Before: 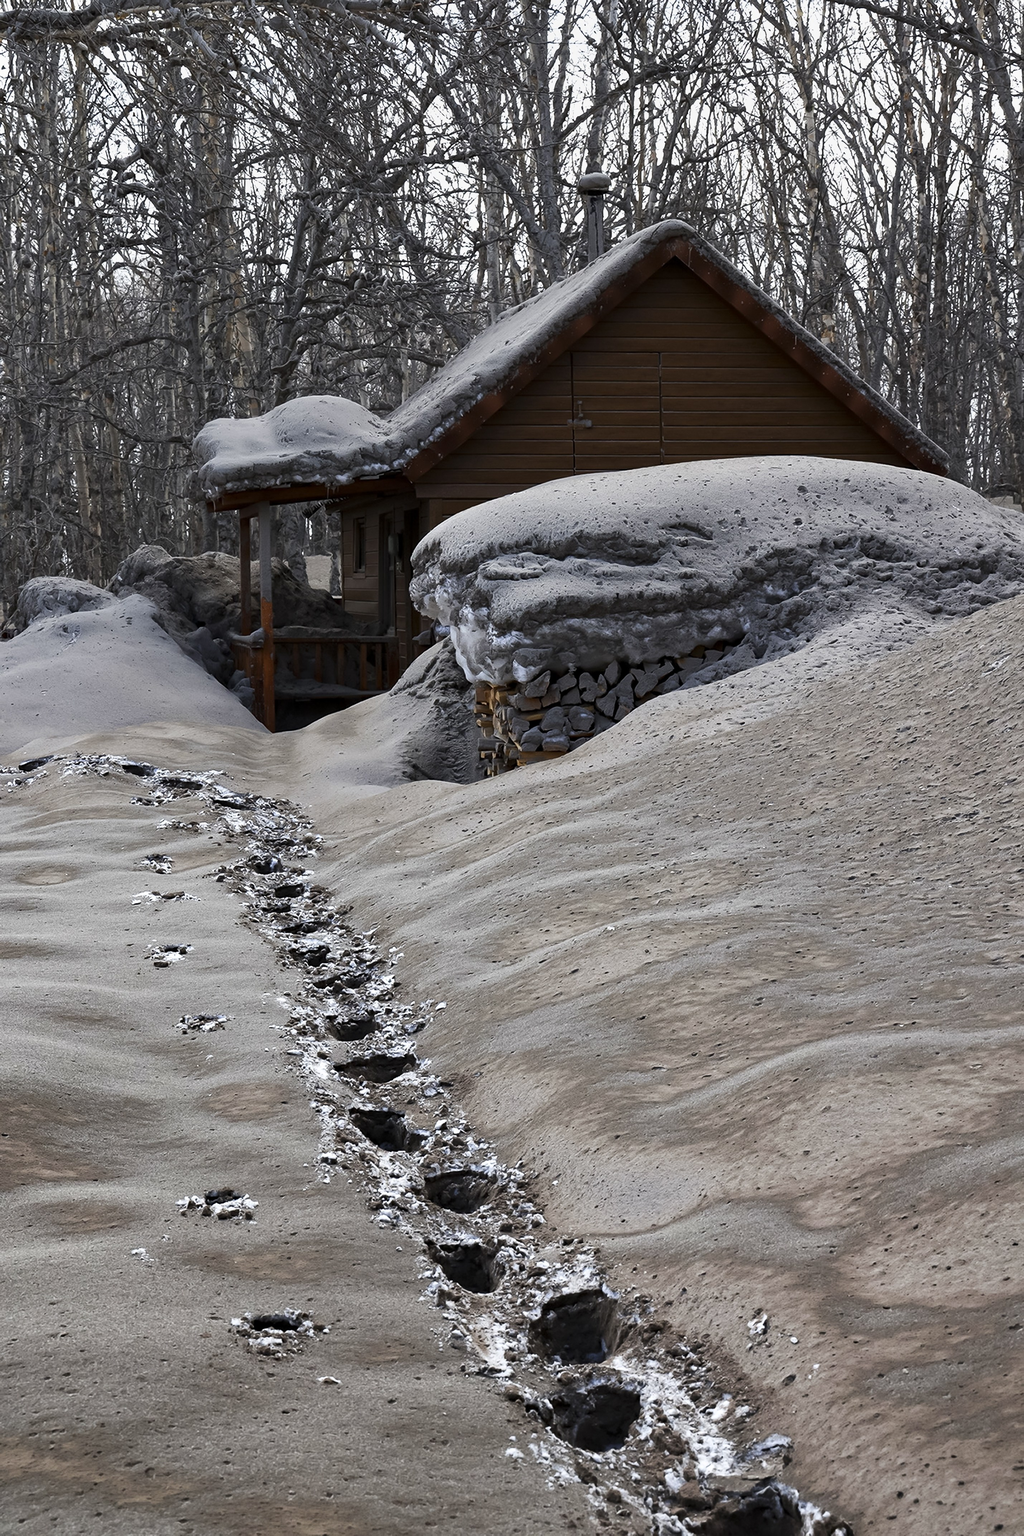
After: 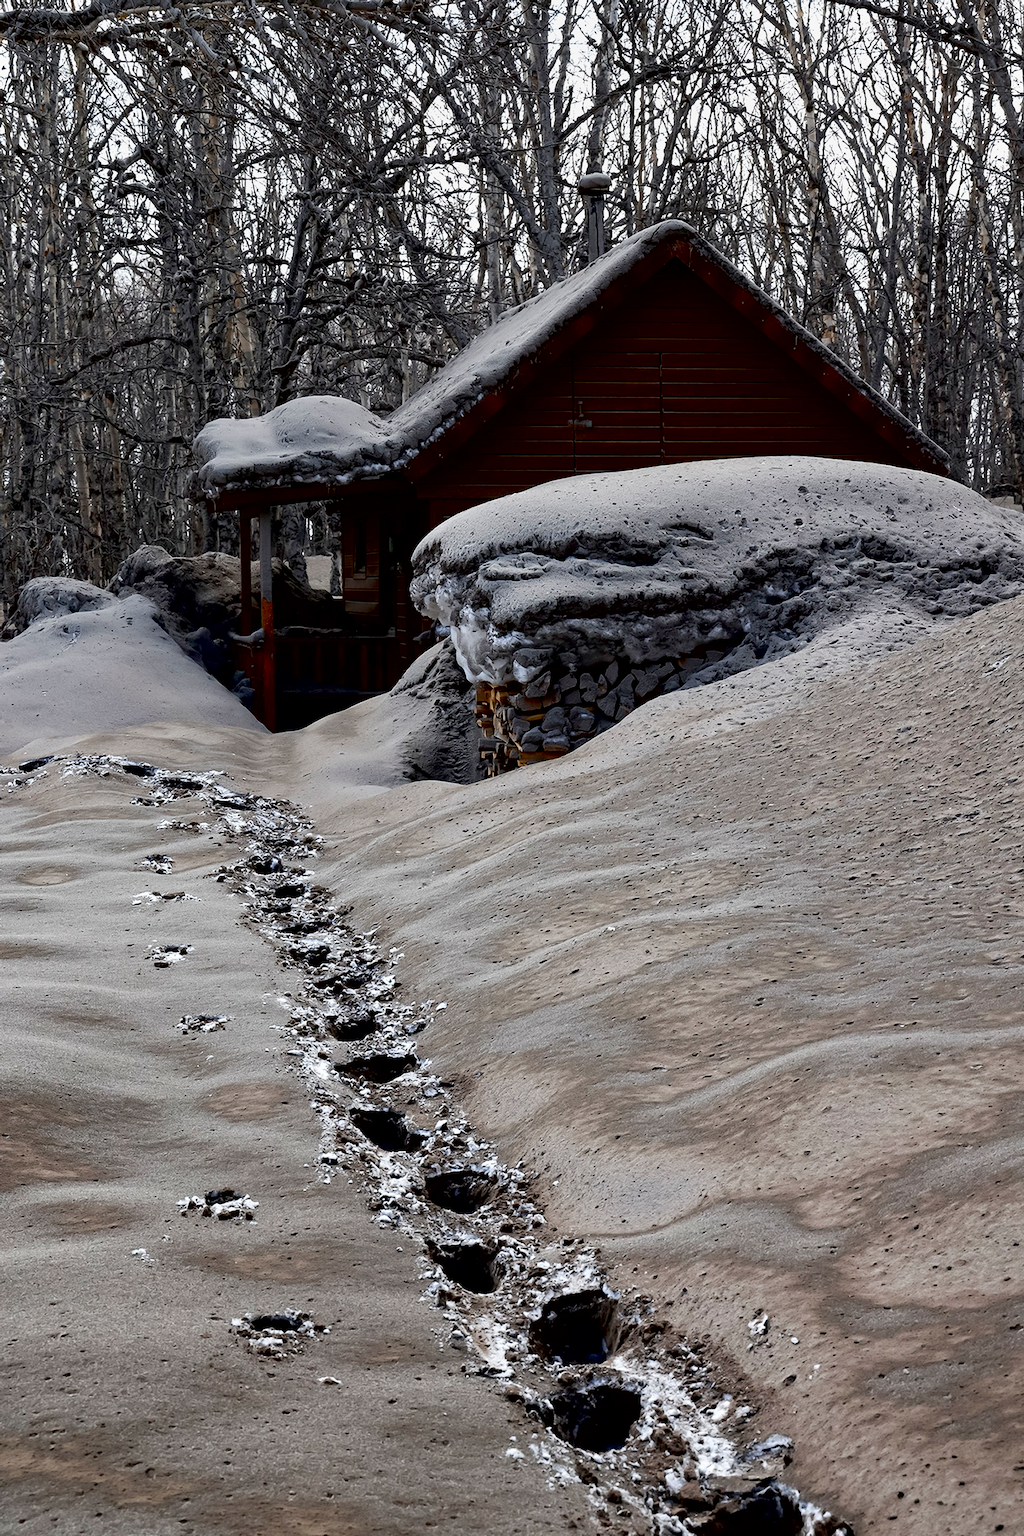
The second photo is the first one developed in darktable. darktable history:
exposure: black level correction 0.017, exposure -0.009 EV, compensate exposure bias true, compensate highlight preservation false
contrast brightness saturation: saturation -0.069
